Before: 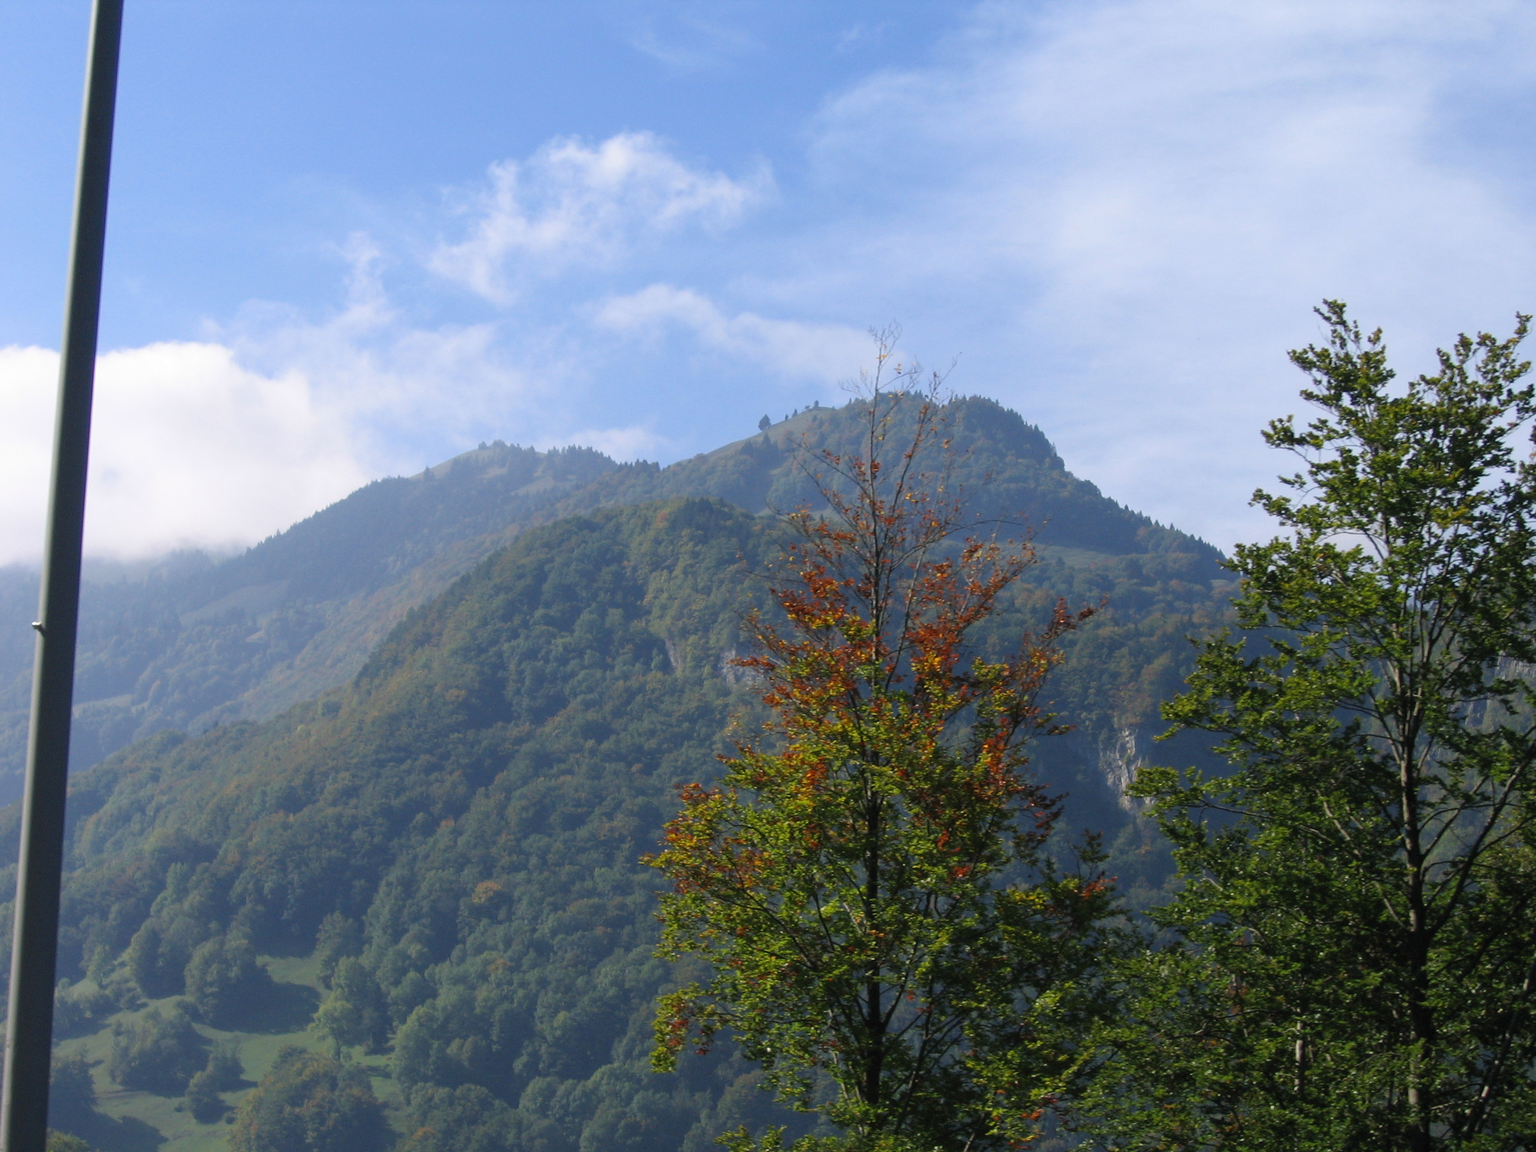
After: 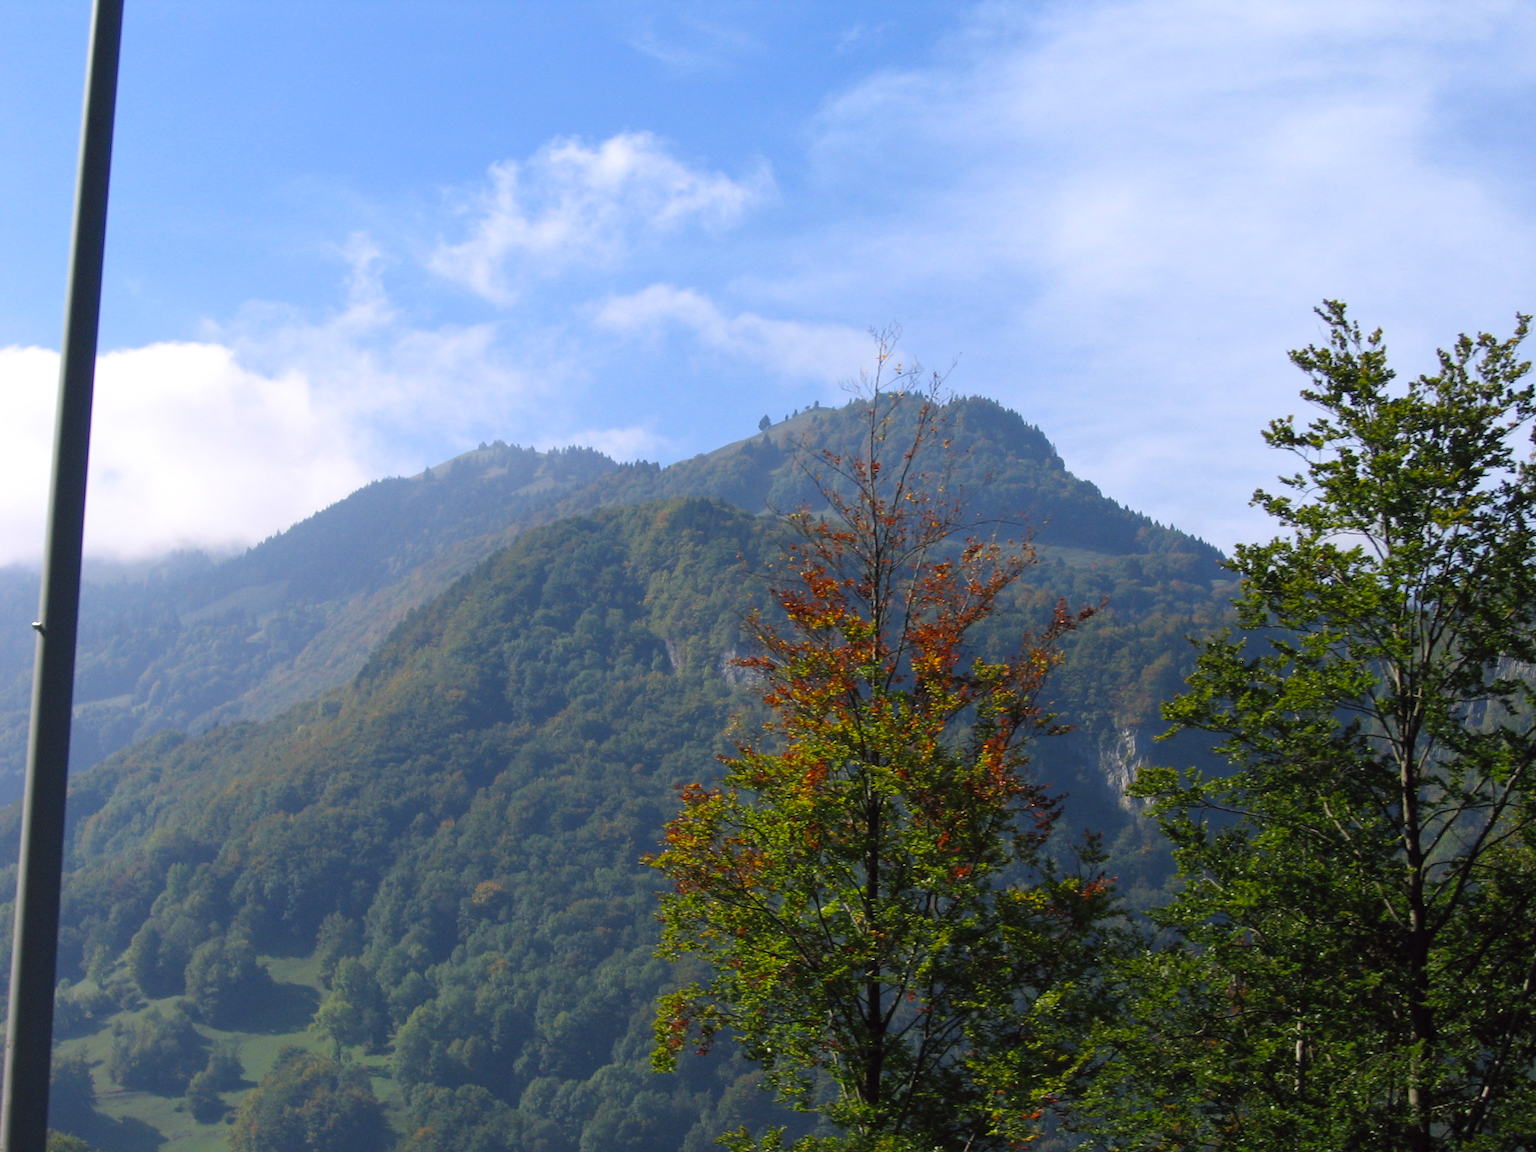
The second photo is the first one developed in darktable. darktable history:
color balance: lift [1, 1, 0.999, 1.001], gamma [1, 1.003, 1.005, 0.995], gain [1, 0.992, 0.988, 1.012], contrast 5%, output saturation 110%
tone equalizer: on, module defaults
